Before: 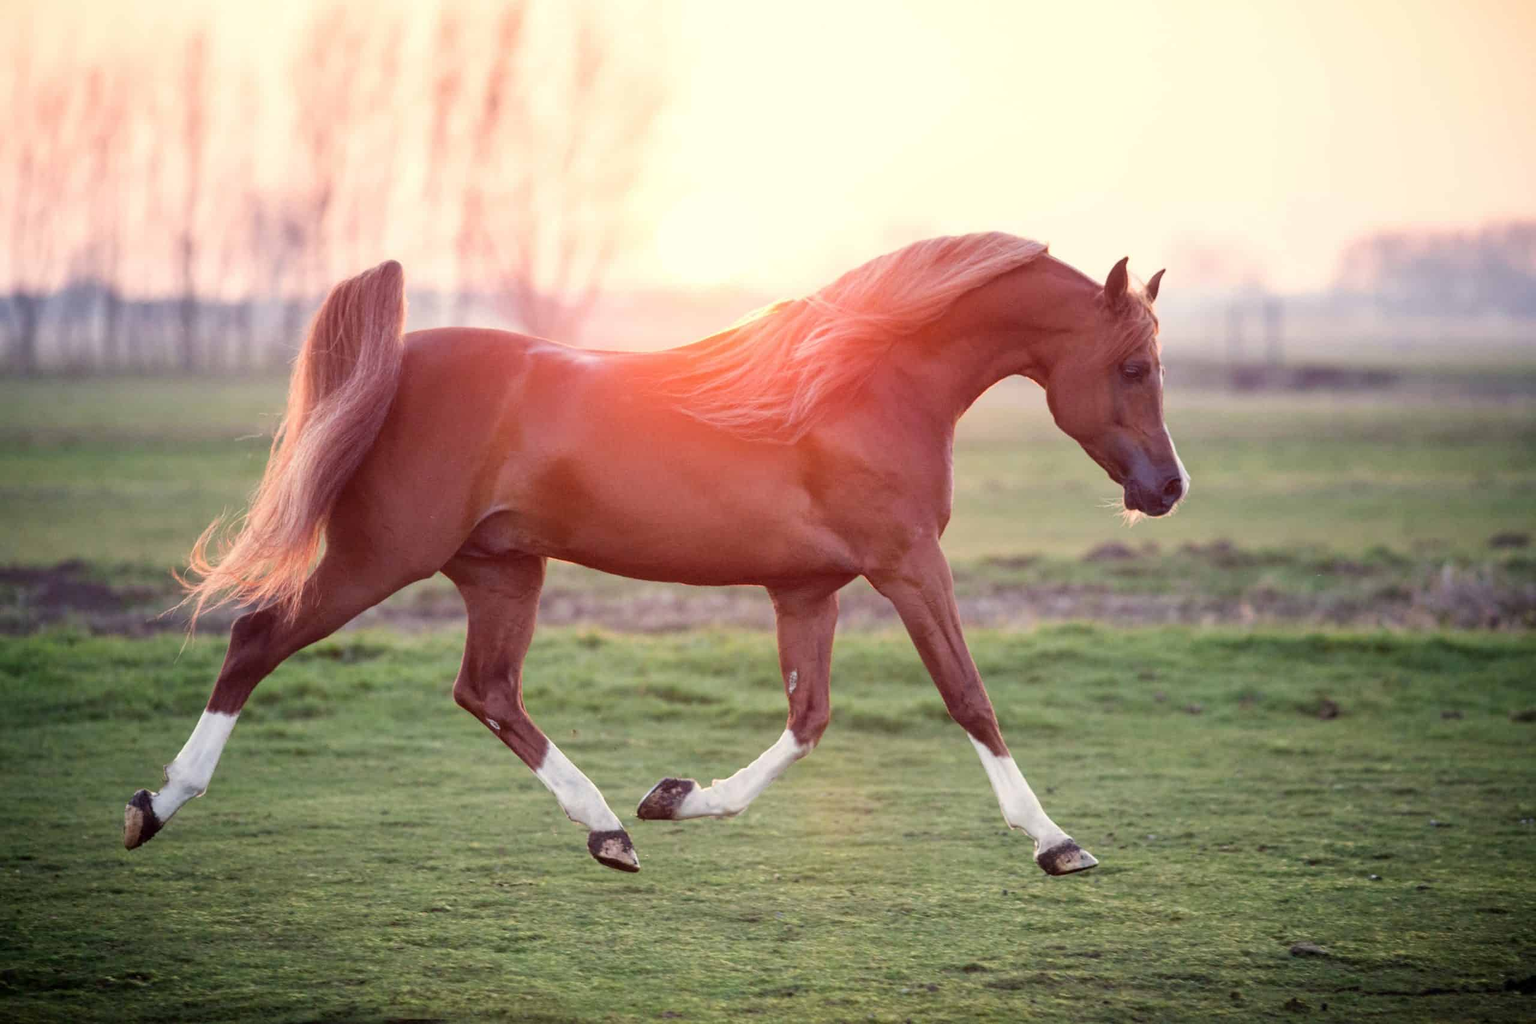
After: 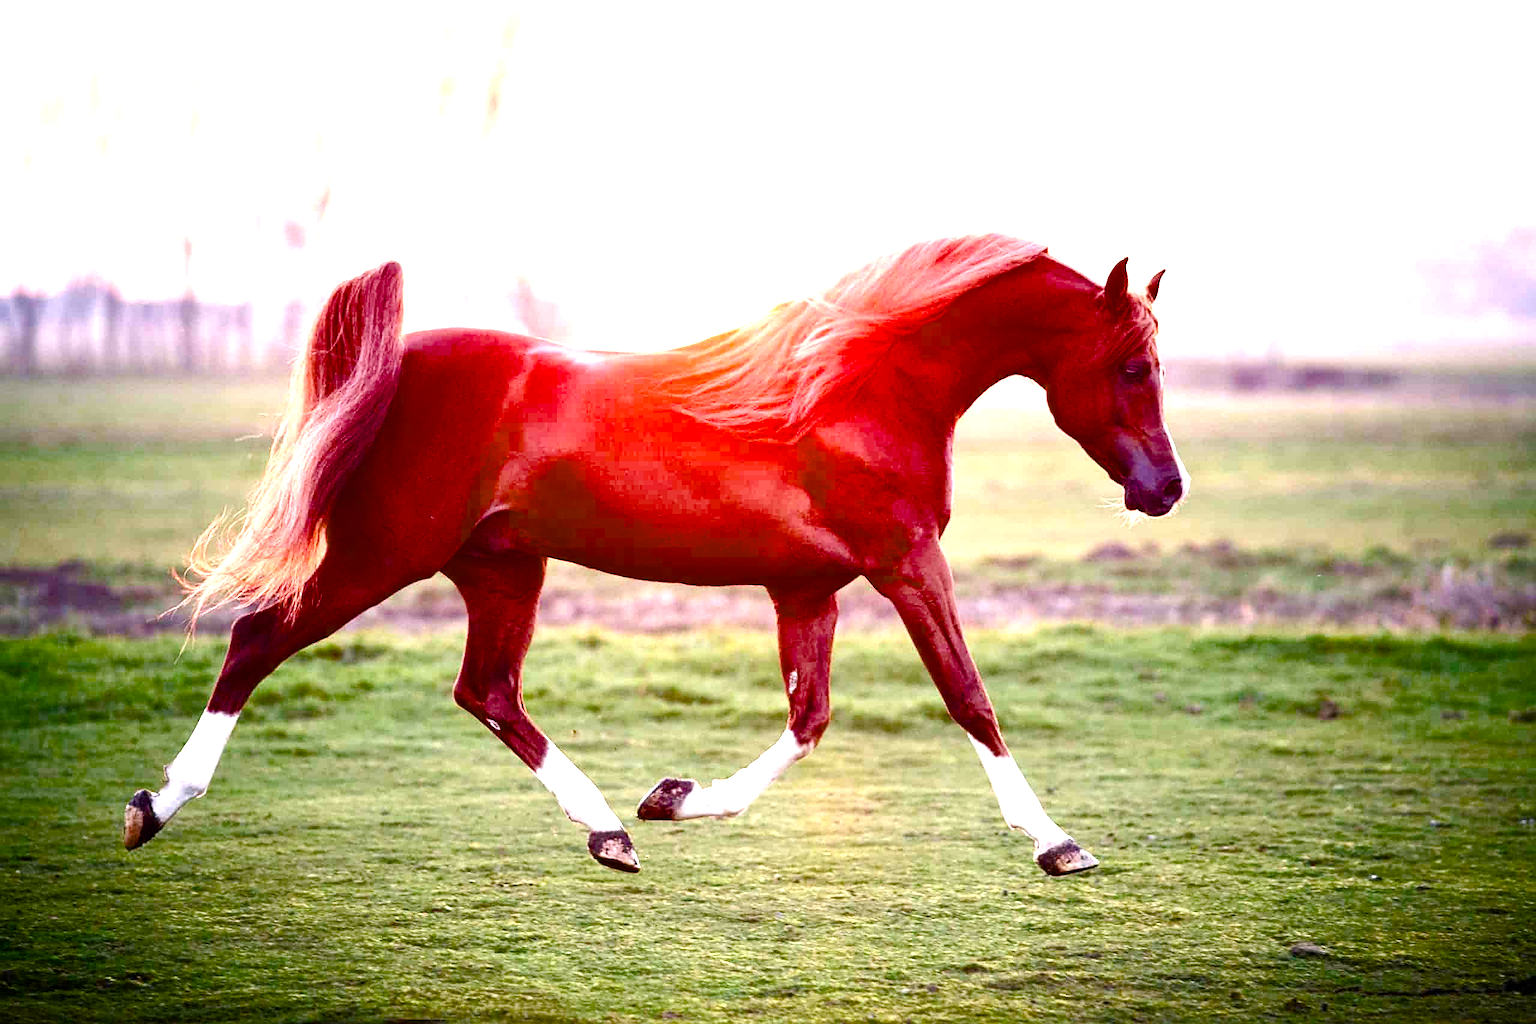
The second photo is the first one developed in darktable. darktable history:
color balance rgb: highlights gain › chroma 1.488%, highlights gain › hue 308.26°, perceptual saturation grading › global saturation 38.73%, perceptual saturation grading › highlights -25.432%, perceptual saturation grading › mid-tones 35.587%, perceptual saturation grading › shadows 35.82%, global vibrance 9.637%, contrast 15.085%, saturation formula JzAzBz (2021)
sharpen: on, module defaults
exposure: exposure 0.926 EV, compensate highlight preservation false
